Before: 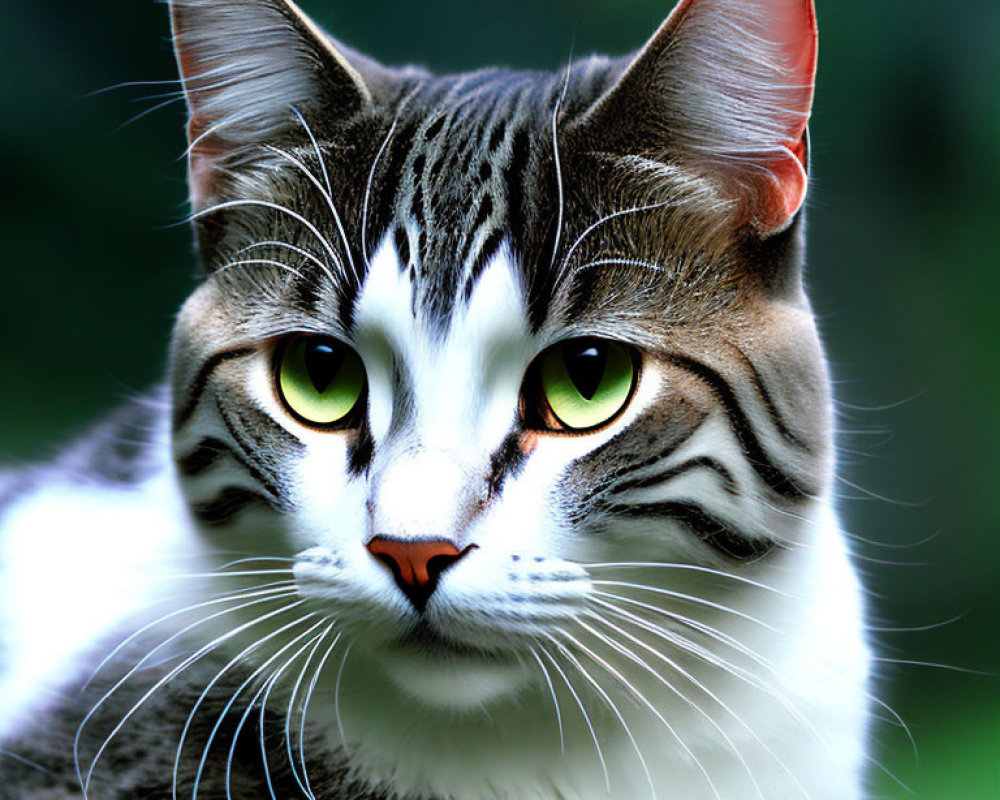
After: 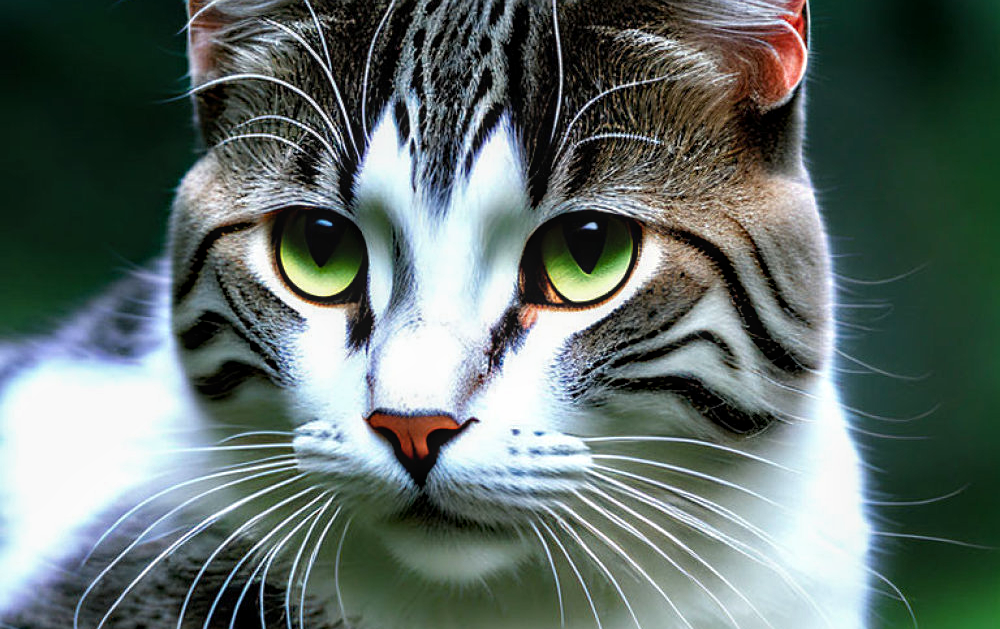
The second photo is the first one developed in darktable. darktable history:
color balance rgb: perceptual saturation grading › global saturation -1%
crop and rotate: top 15.774%, bottom 5.506%
local contrast: on, module defaults
haze removal: compatibility mode true, adaptive false
sharpen: amount 0.2
